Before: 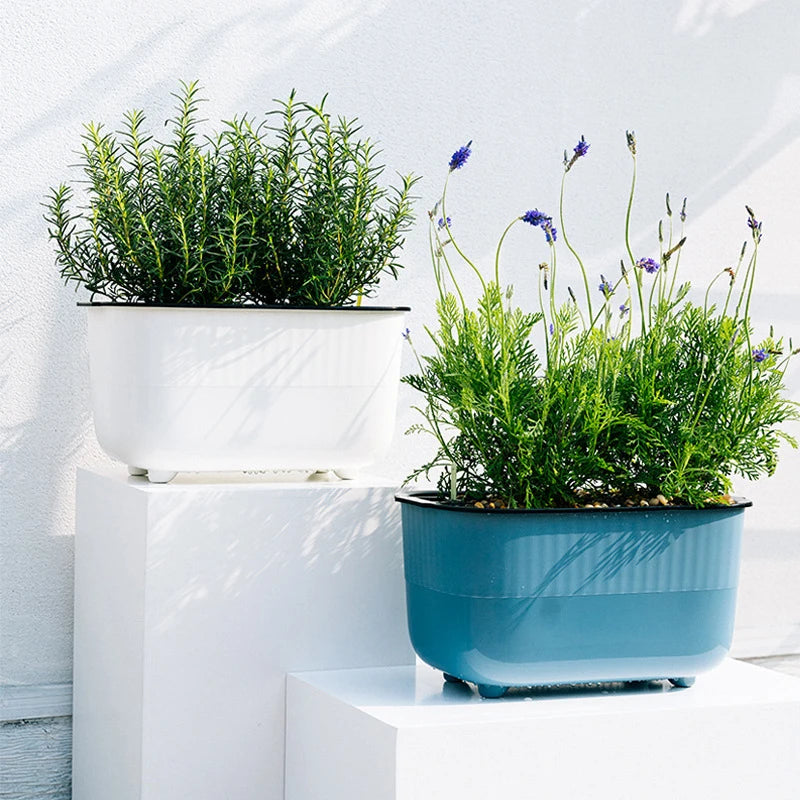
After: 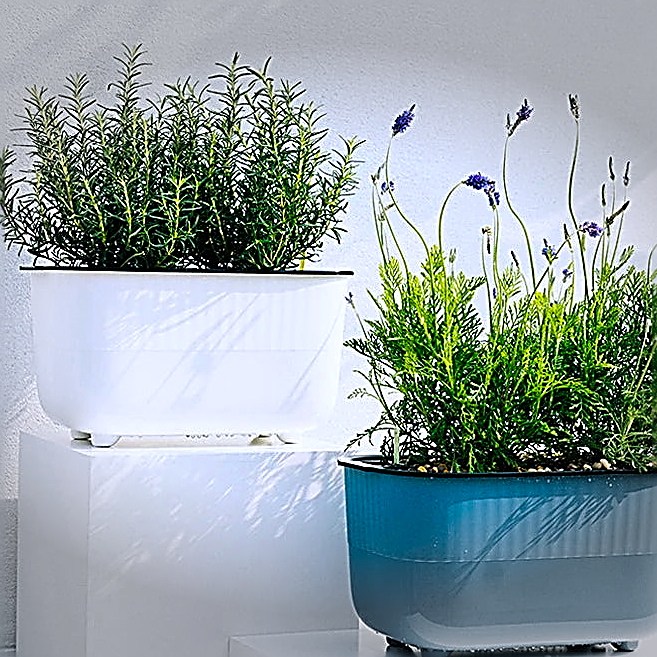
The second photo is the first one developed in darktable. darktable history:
color balance rgb: linear chroma grading › global chroma 15%, perceptual saturation grading › global saturation 30%
vignetting: fall-off start 79.43%, saturation -0.649, width/height ratio 1.327, unbound false
crop and rotate: left 7.196%, top 4.574%, right 10.605%, bottom 13.178%
sharpen: amount 1.861
color calibration: illuminant as shot in camera, x 0.358, y 0.373, temperature 4628.91 K
